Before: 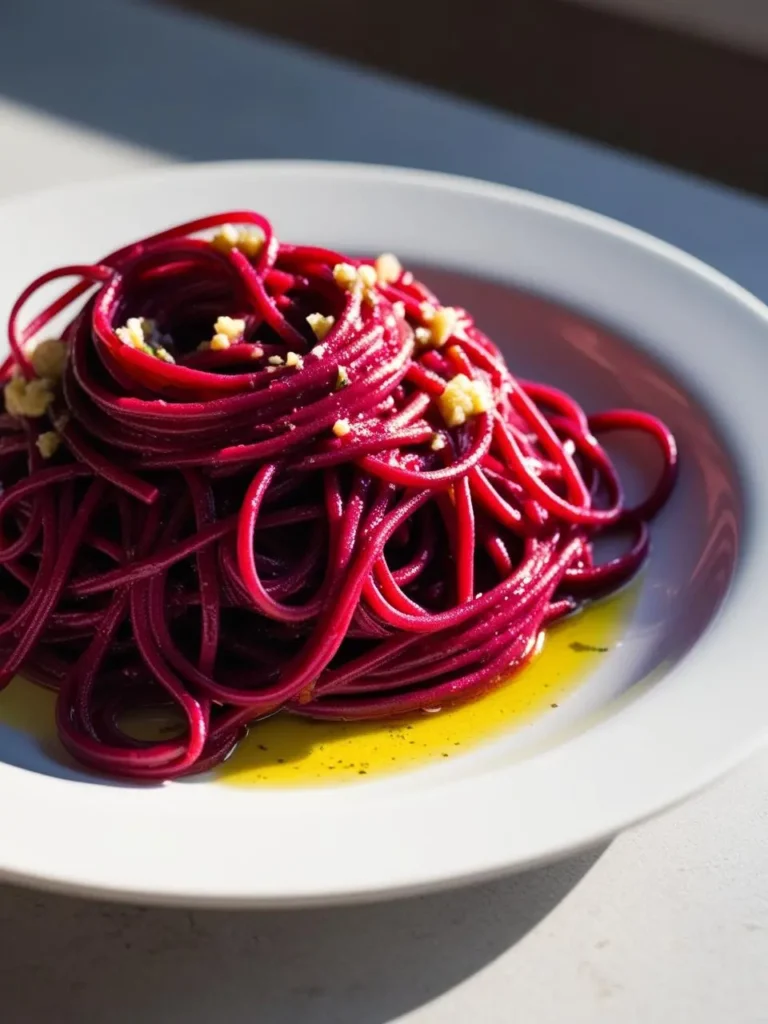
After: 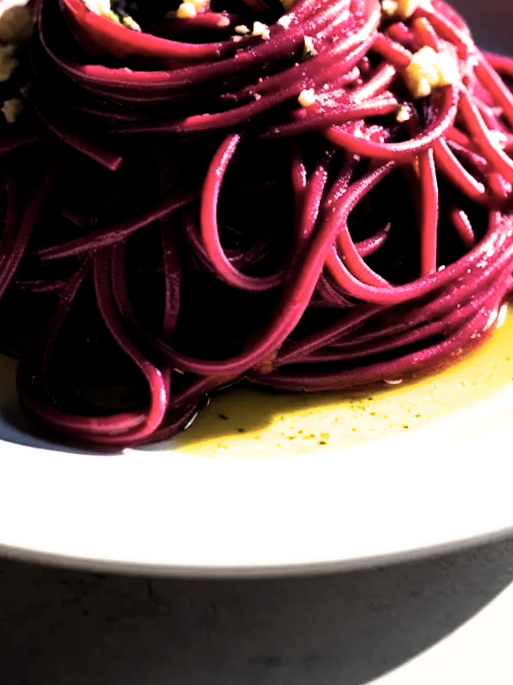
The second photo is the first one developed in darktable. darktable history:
crop and rotate: angle -0.82°, left 3.85%, top 31.828%, right 27.992%
filmic rgb: black relative exposure -8.2 EV, white relative exposure 2.2 EV, threshold 3 EV, hardness 7.11, latitude 85.74%, contrast 1.696, highlights saturation mix -4%, shadows ↔ highlights balance -2.69%, color science v5 (2021), contrast in shadows safe, contrast in highlights safe, enable highlight reconstruction true
